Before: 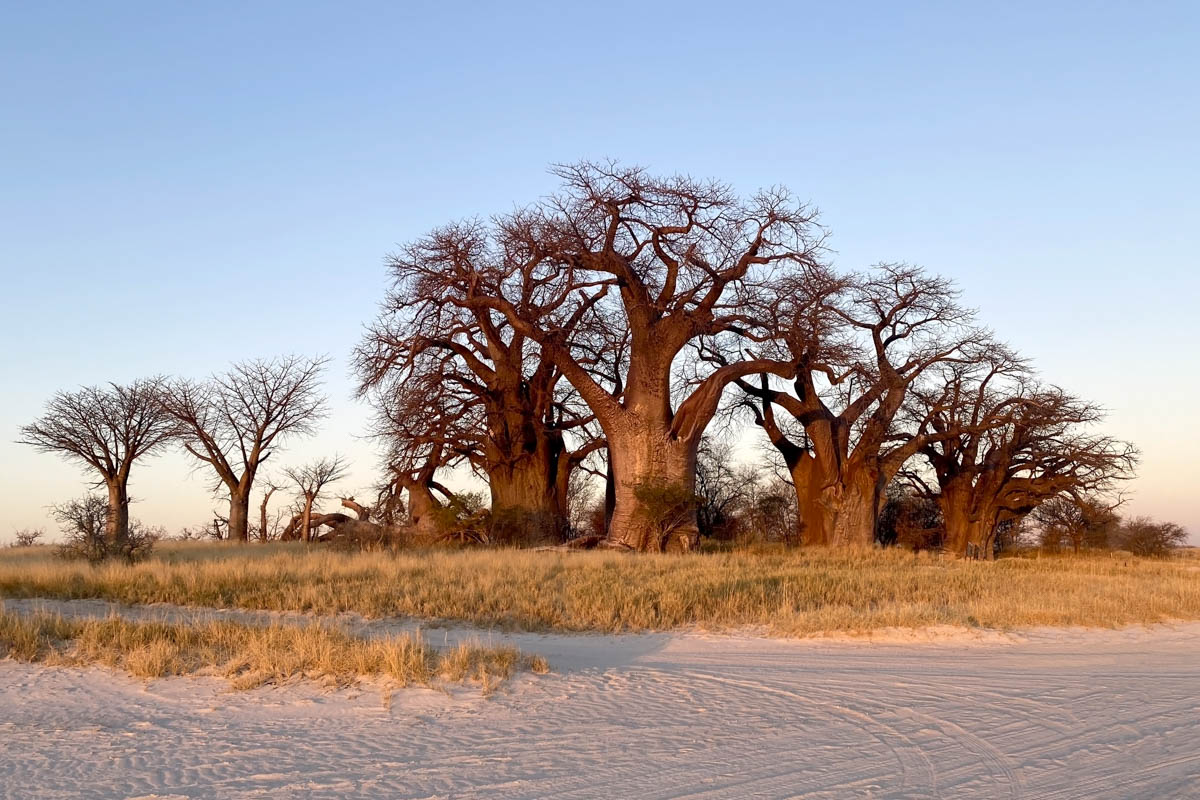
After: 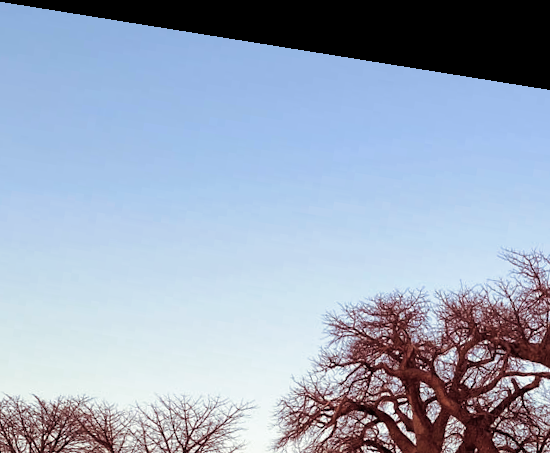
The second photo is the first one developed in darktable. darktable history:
exposure: exposure 0.02 EV, compensate highlight preservation false
crop and rotate: left 10.817%, top 0.062%, right 47.194%, bottom 53.626%
rotate and perspective: rotation 9.12°, automatic cropping off
split-toning: on, module defaults
